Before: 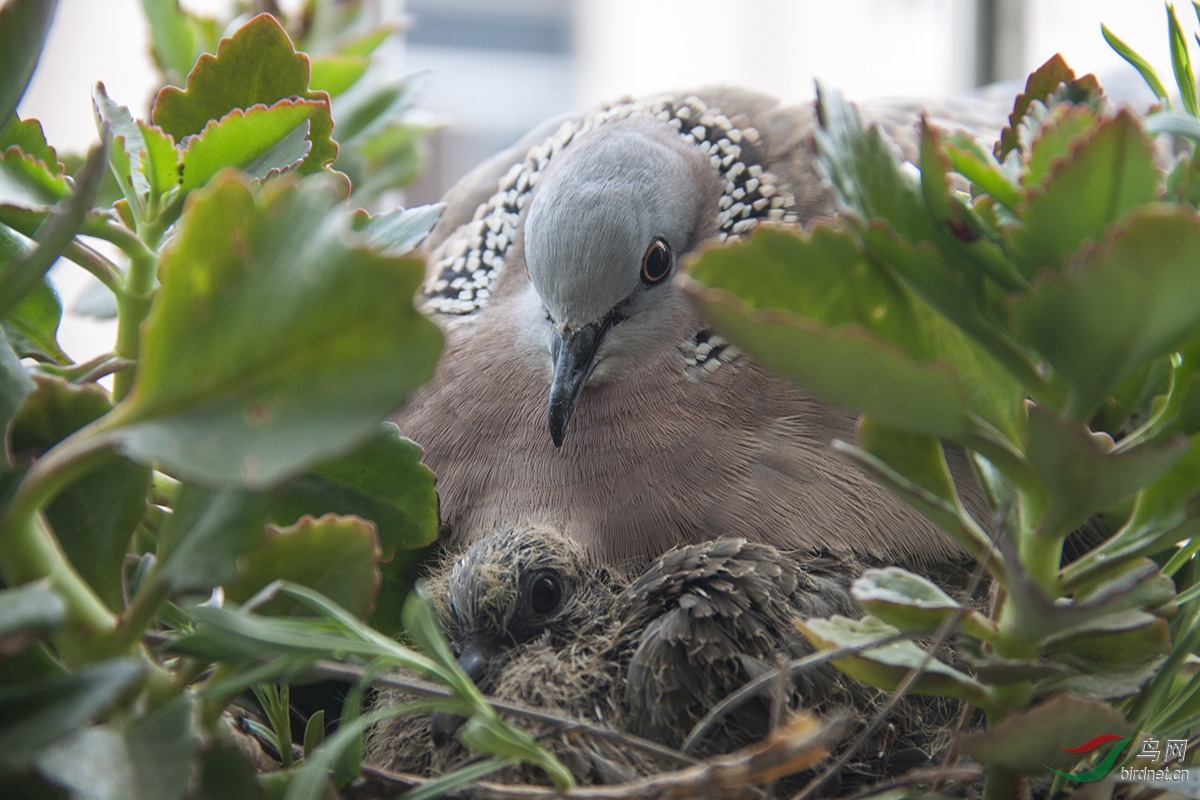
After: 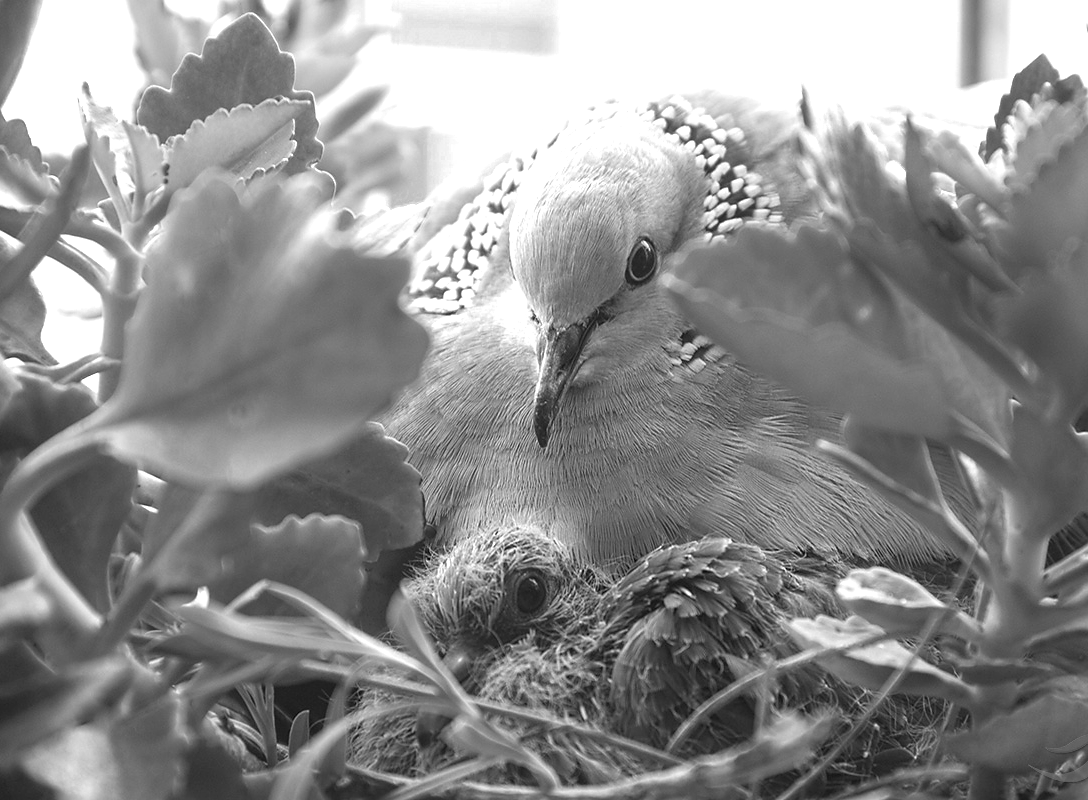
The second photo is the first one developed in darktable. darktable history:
exposure: exposure 0.773 EV, compensate highlight preservation false
crop and rotate: left 1.331%, right 7.927%
sharpen: radius 1.026, threshold 0.948
color zones: curves: ch0 [(0, 0.613) (0.01, 0.613) (0.245, 0.448) (0.498, 0.529) (0.642, 0.665) (0.879, 0.777) (0.99, 0.613)]; ch1 [(0, 0) (0.143, 0) (0.286, 0) (0.429, 0) (0.571, 0) (0.714, 0) (0.857, 0)]
